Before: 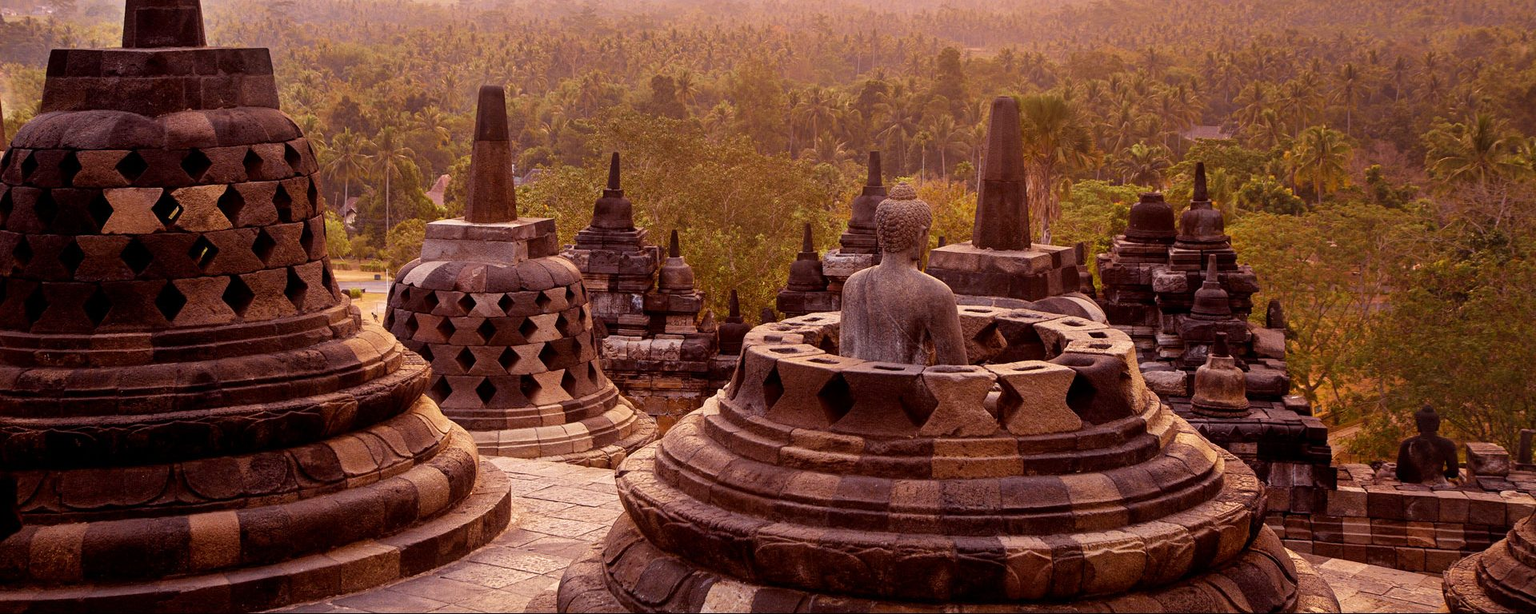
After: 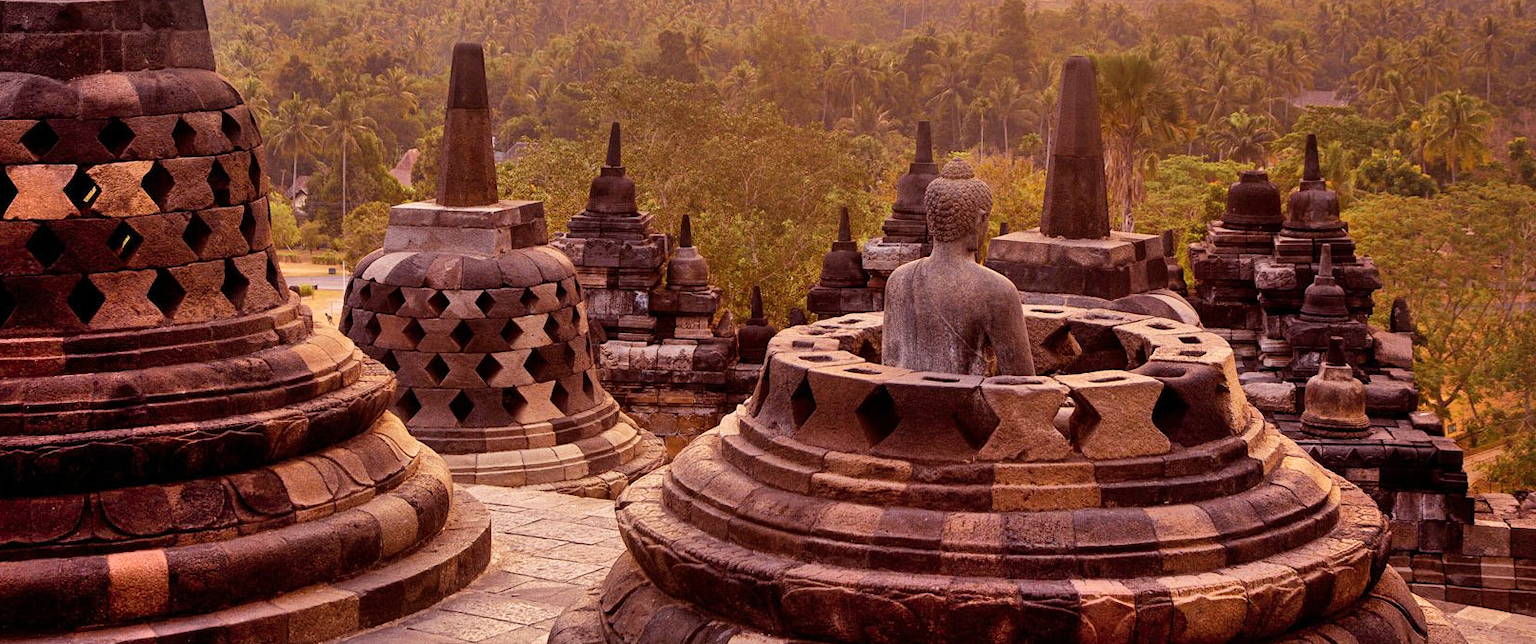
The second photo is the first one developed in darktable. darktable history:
shadows and highlights: low approximation 0.01, soften with gaussian
crop: left 6.446%, top 8.188%, right 9.538%, bottom 3.548%
